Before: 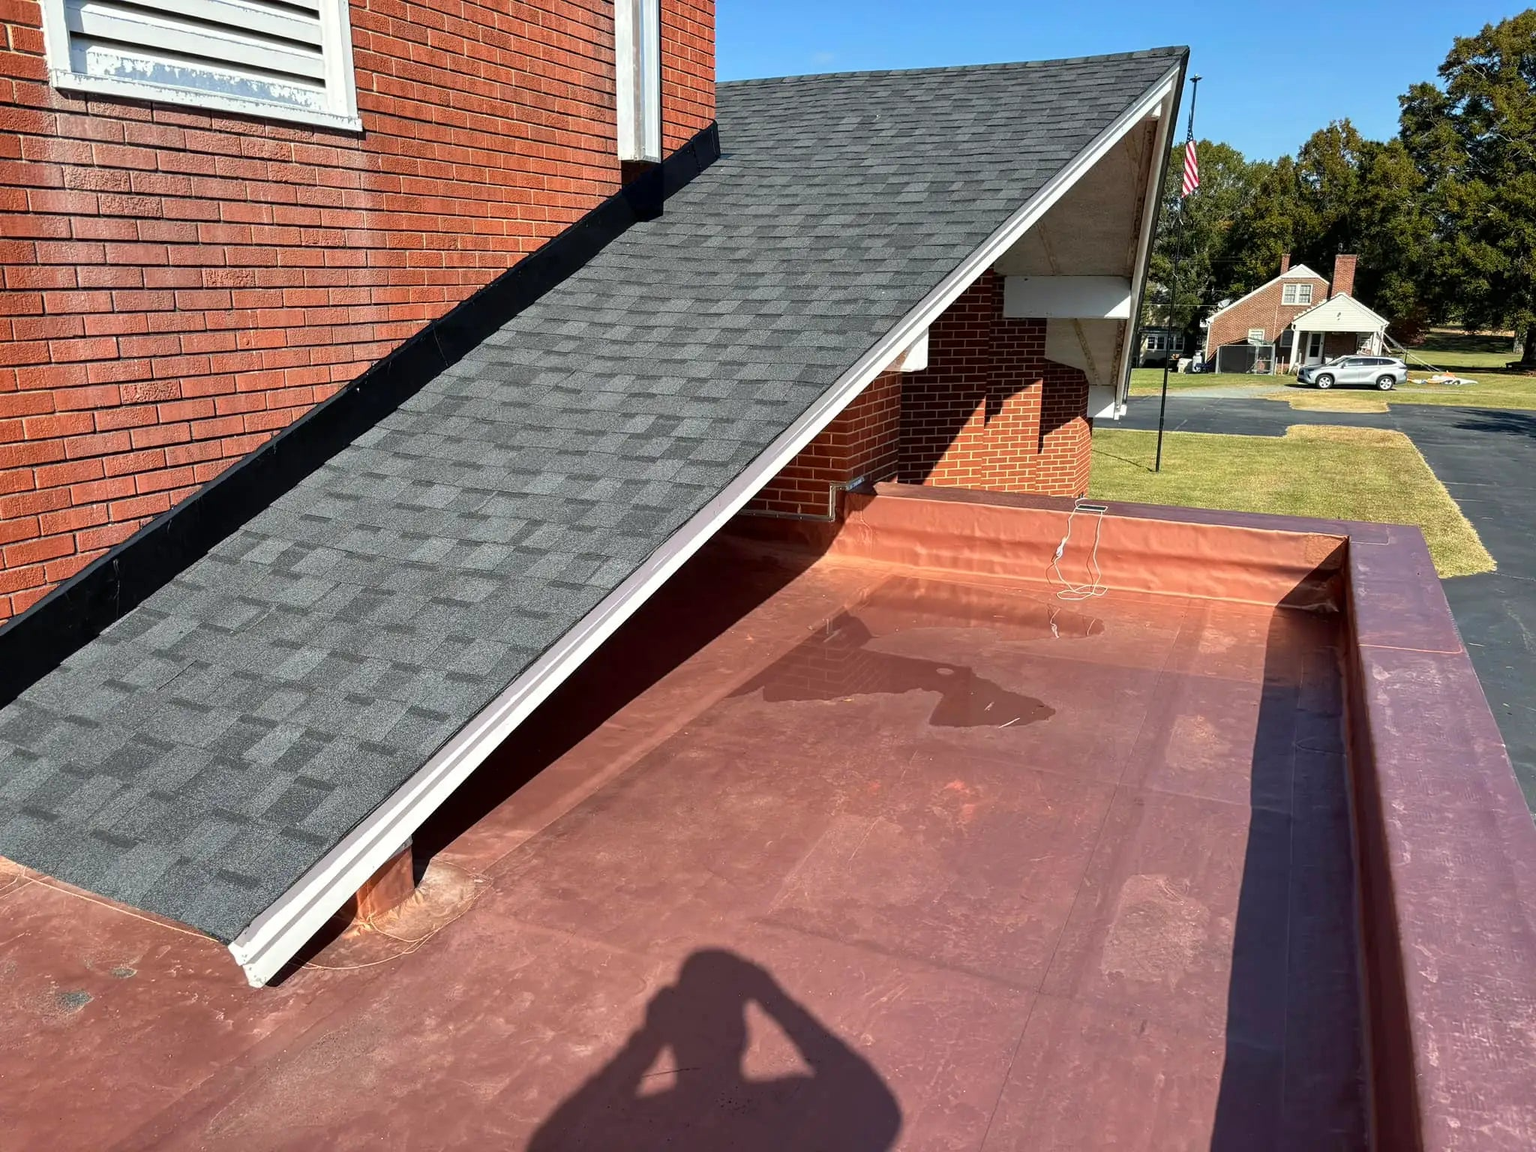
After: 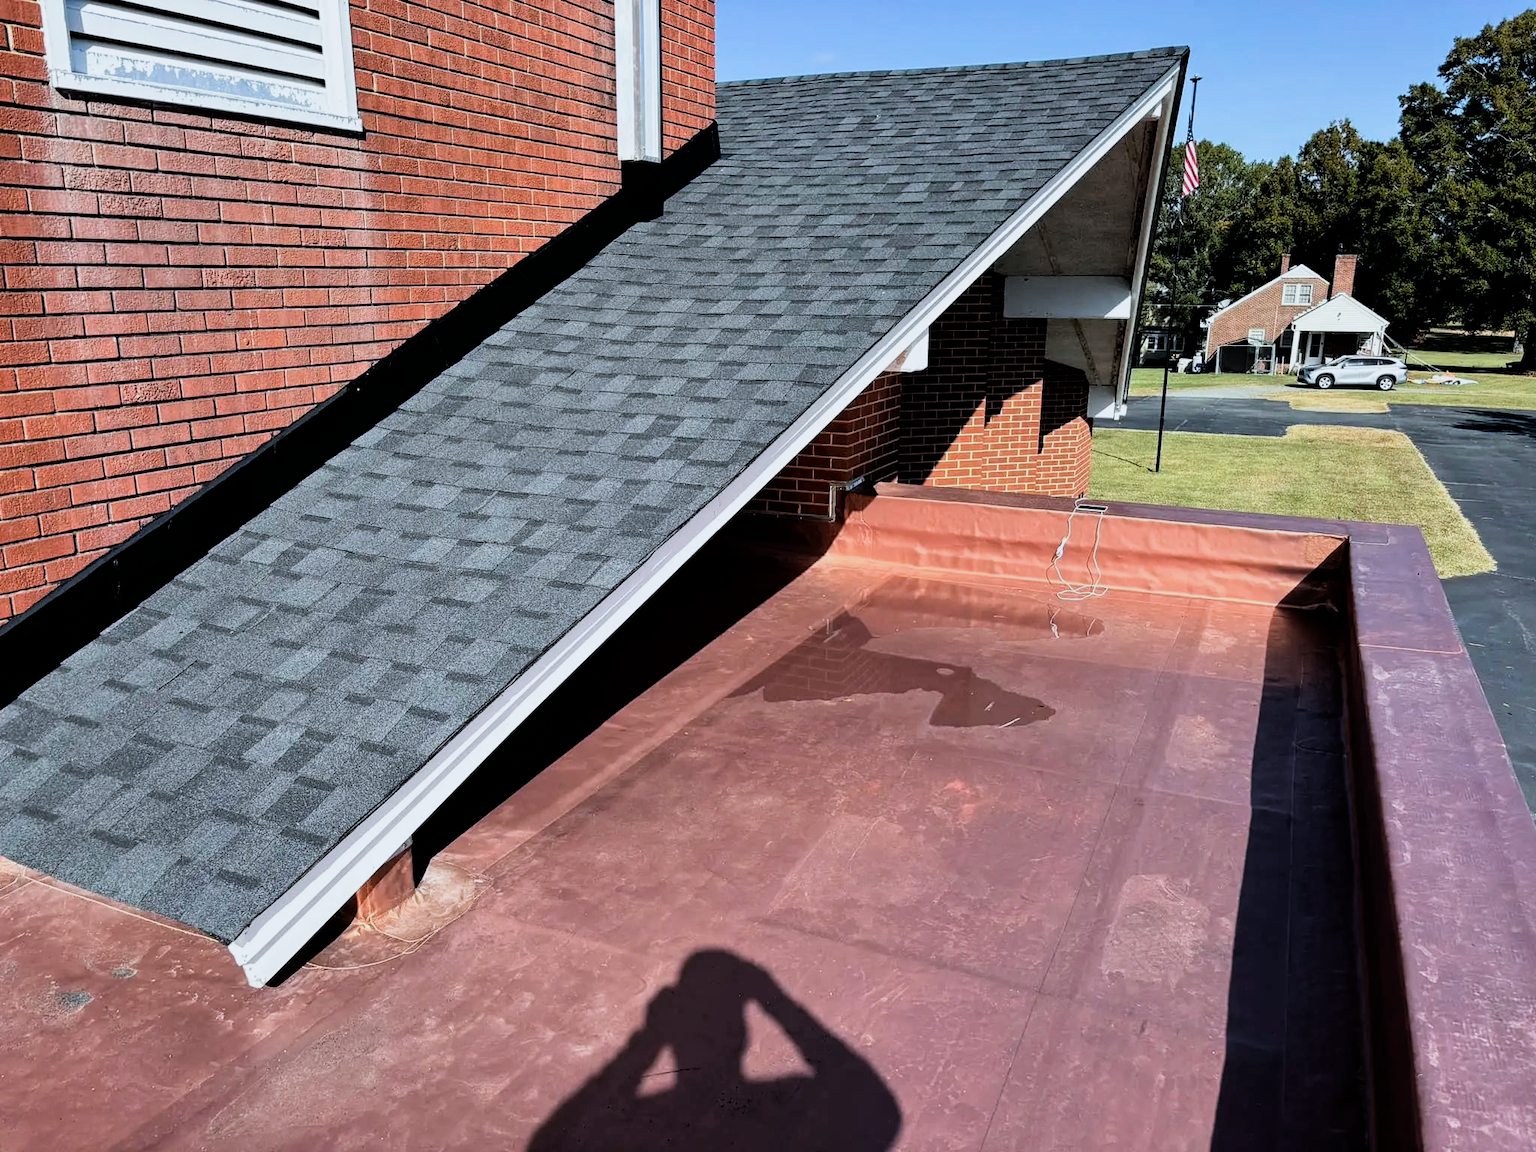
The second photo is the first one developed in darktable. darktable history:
color calibration: x 0.37, y 0.382, temperature 4313.32 K
filmic rgb: black relative exposure -5 EV, white relative exposure 3.5 EV, hardness 3.19, contrast 1.4, highlights saturation mix -50%
